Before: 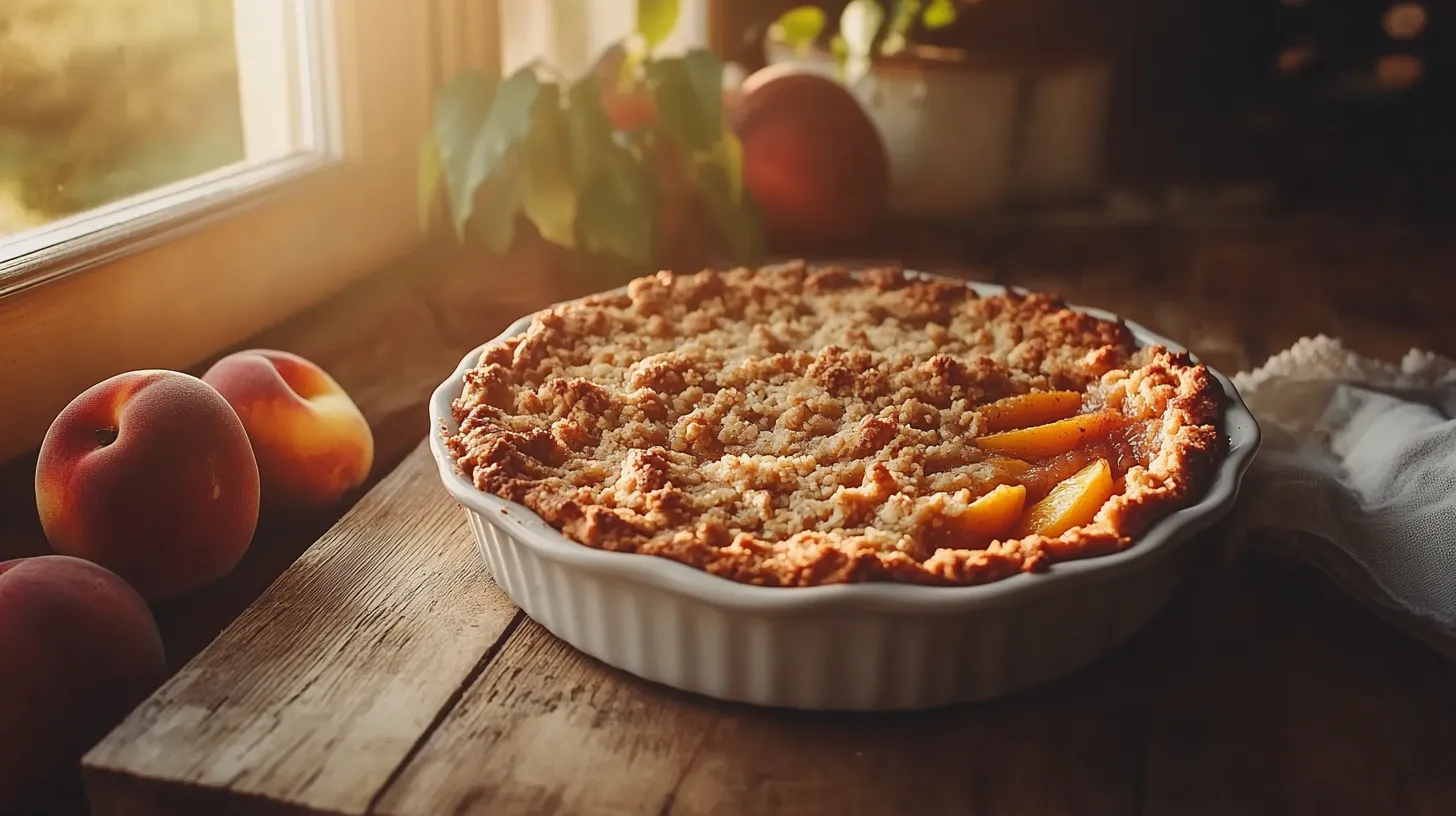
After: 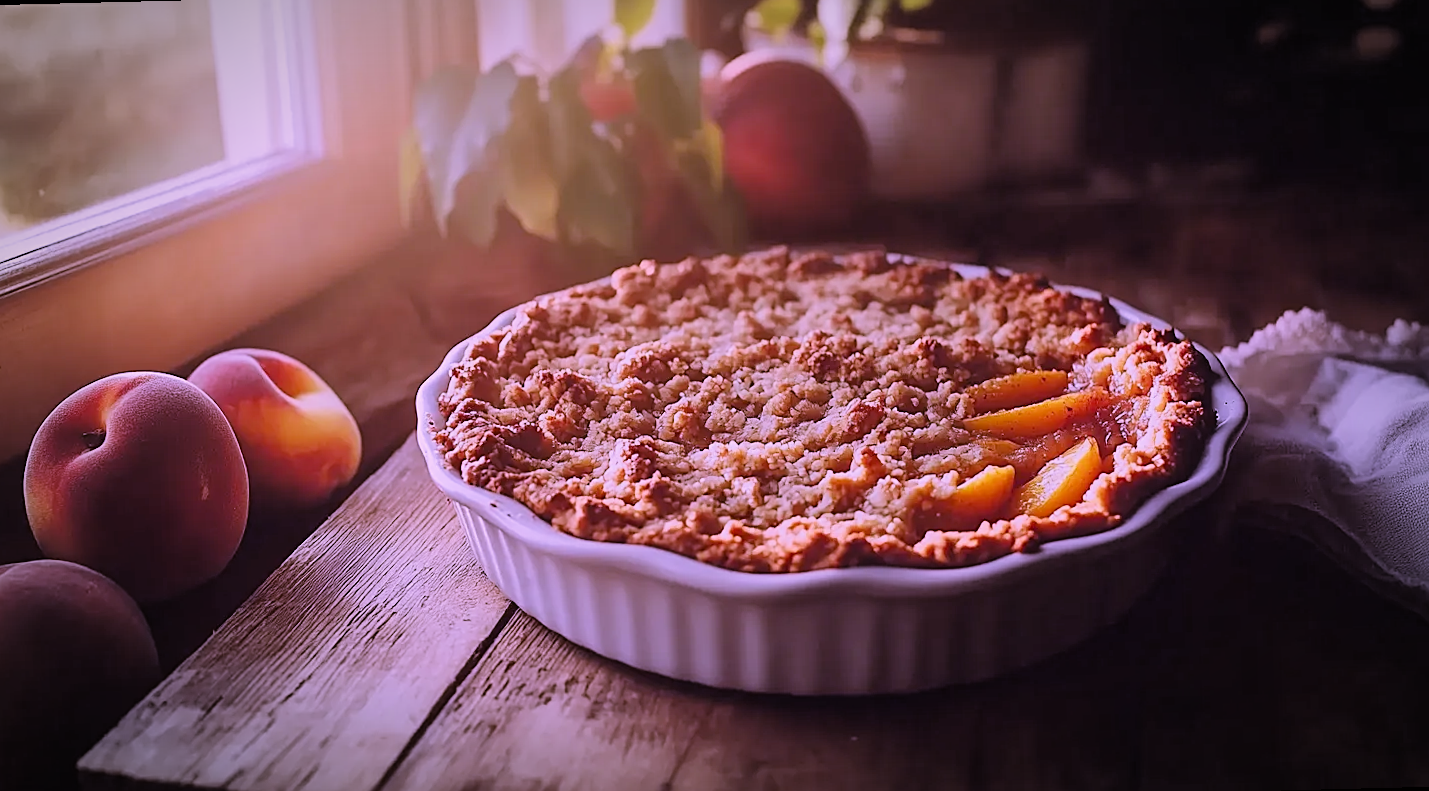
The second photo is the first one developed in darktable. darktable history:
white balance: red 0.98, blue 1.61
sharpen: on, module defaults
rotate and perspective: rotation -1.42°, crop left 0.016, crop right 0.984, crop top 0.035, crop bottom 0.965
color correction: highlights a* 12.23, highlights b* 5.41
color balance: mode lift, gamma, gain (sRGB), lift [1, 1.049, 1, 1]
vignetting: automatic ratio true
filmic rgb: black relative exposure -7.75 EV, white relative exposure 4.4 EV, threshold 3 EV, hardness 3.76, latitude 50%, contrast 1.1, color science v5 (2021), contrast in shadows safe, contrast in highlights safe, enable highlight reconstruction true
